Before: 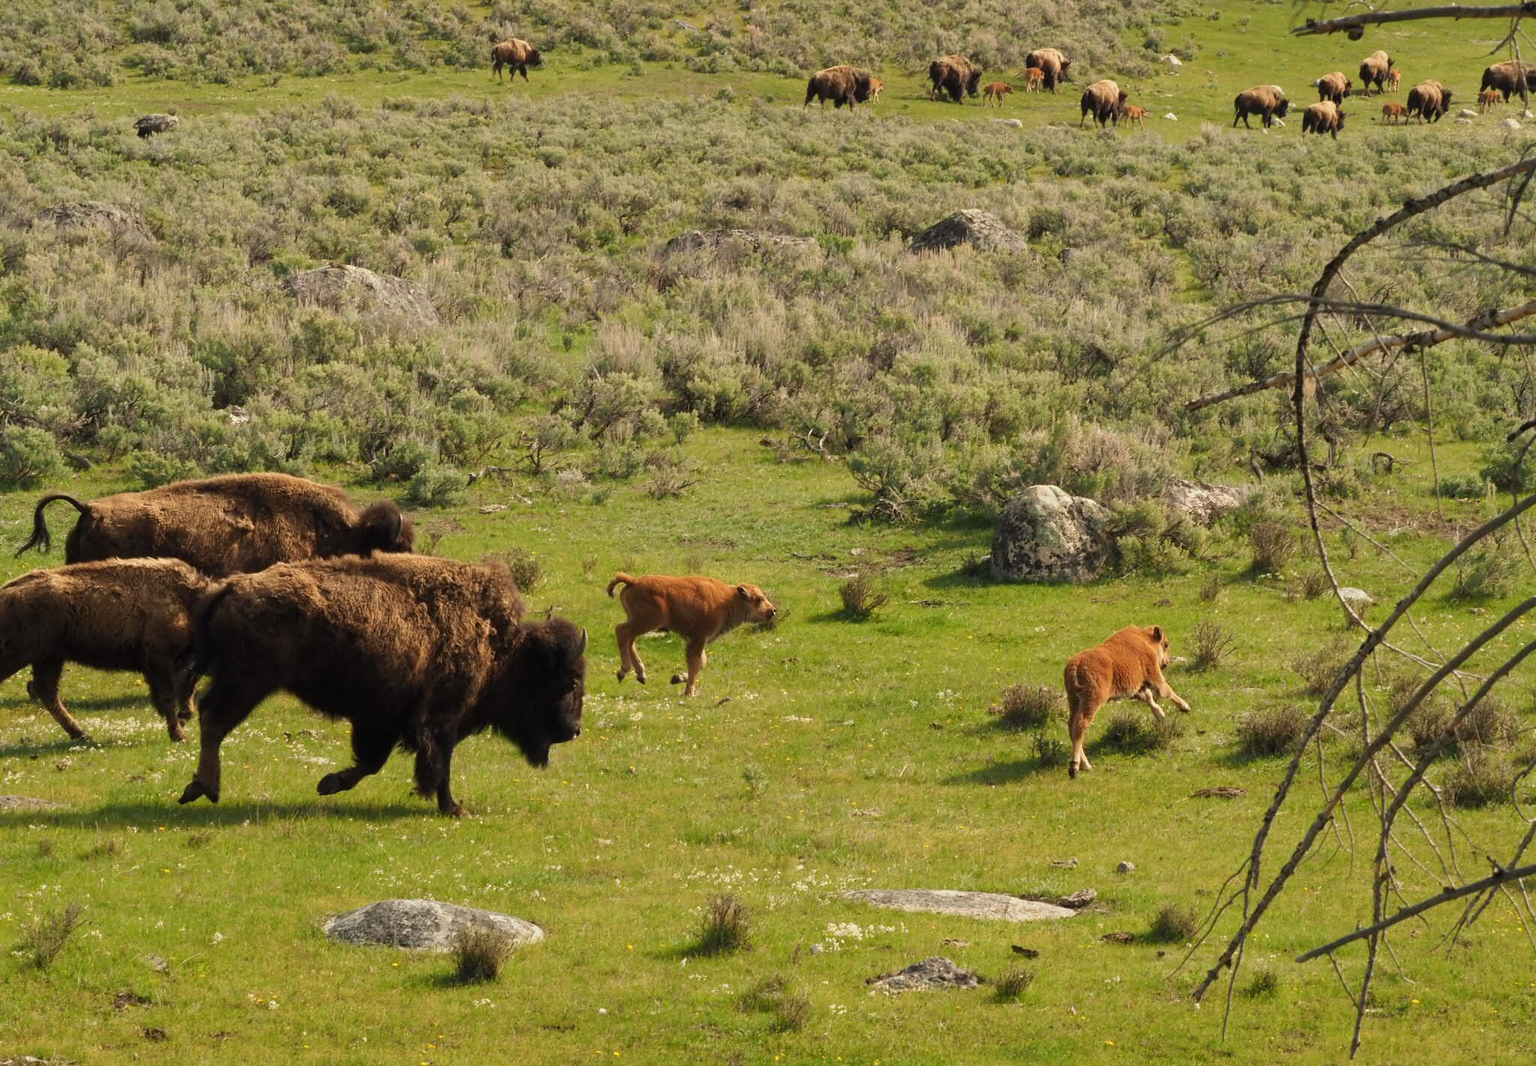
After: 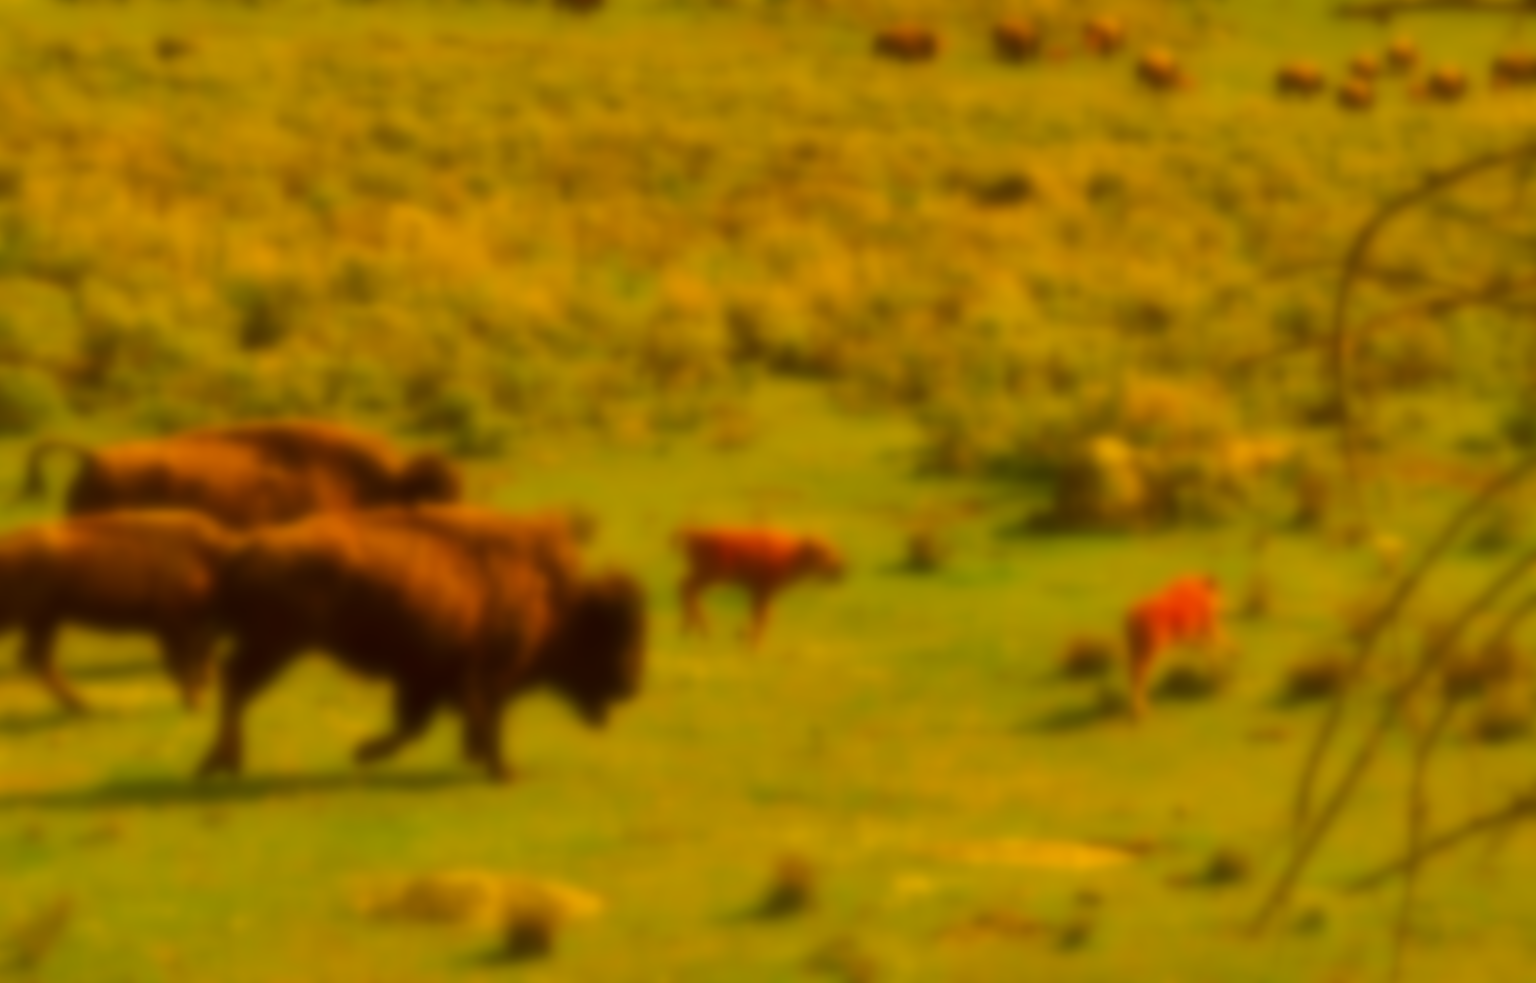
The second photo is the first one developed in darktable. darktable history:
rotate and perspective: rotation -0.013°, lens shift (vertical) -0.027, lens shift (horizontal) 0.178, crop left 0.016, crop right 0.989, crop top 0.082, crop bottom 0.918
shadows and highlights: on, module defaults
color correction: highlights a* 10.44, highlights b* 30.04, shadows a* 2.73, shadows b* 17.51, saturation 1.72
lowpass: on, module defaults
